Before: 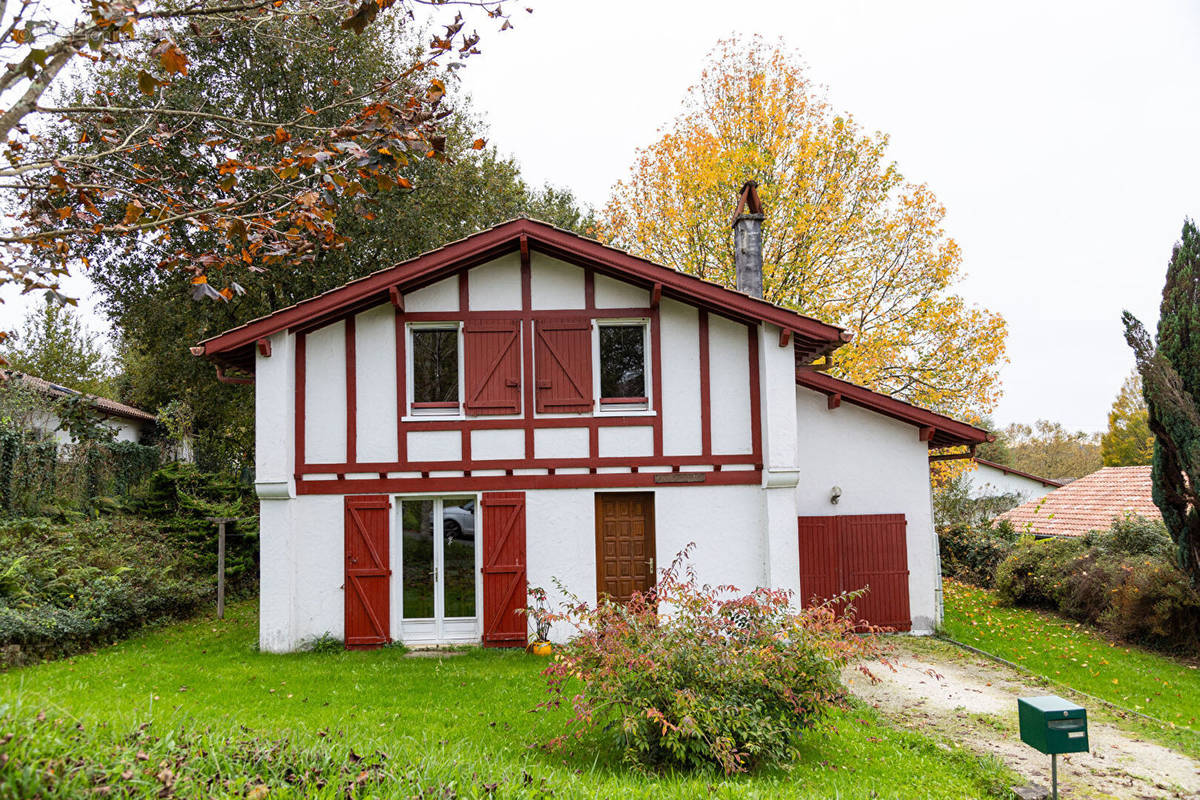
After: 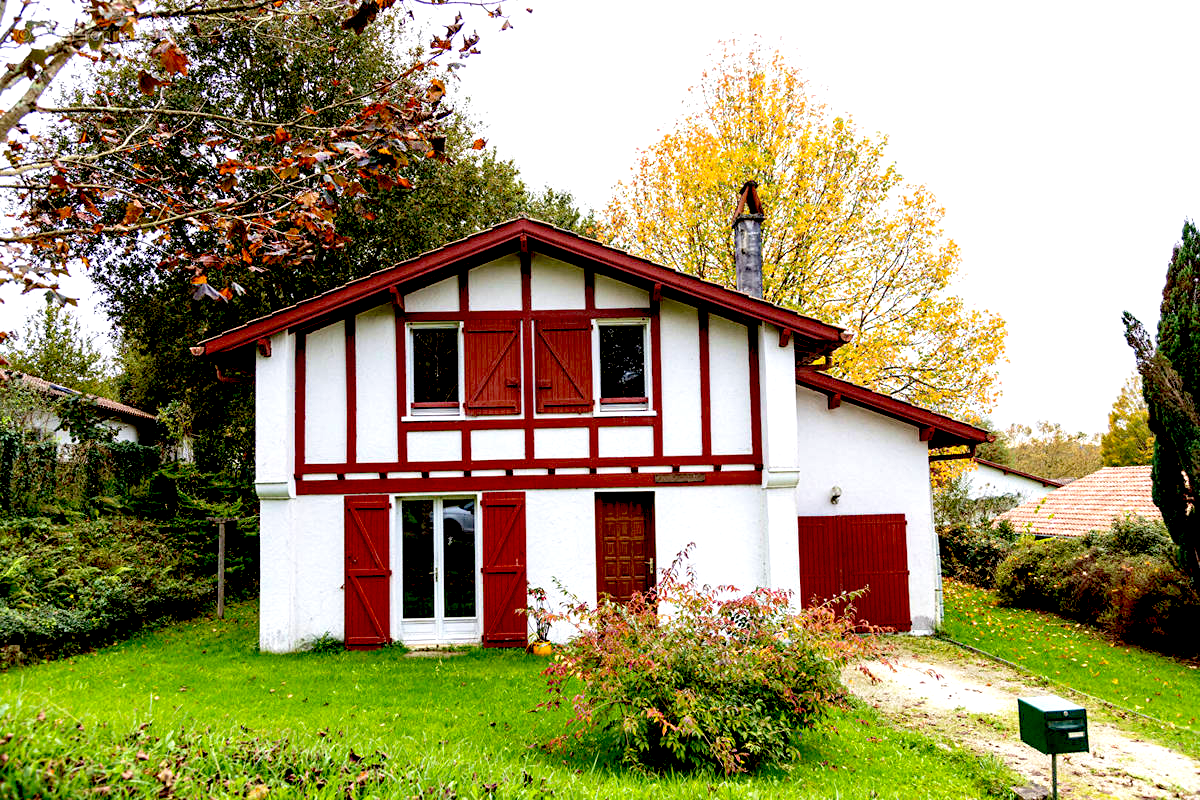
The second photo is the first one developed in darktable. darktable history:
exposure: black level correction 0.042, exposure 0.5 EV, compensate highlight preservation false
velvia: strength 30.06%
